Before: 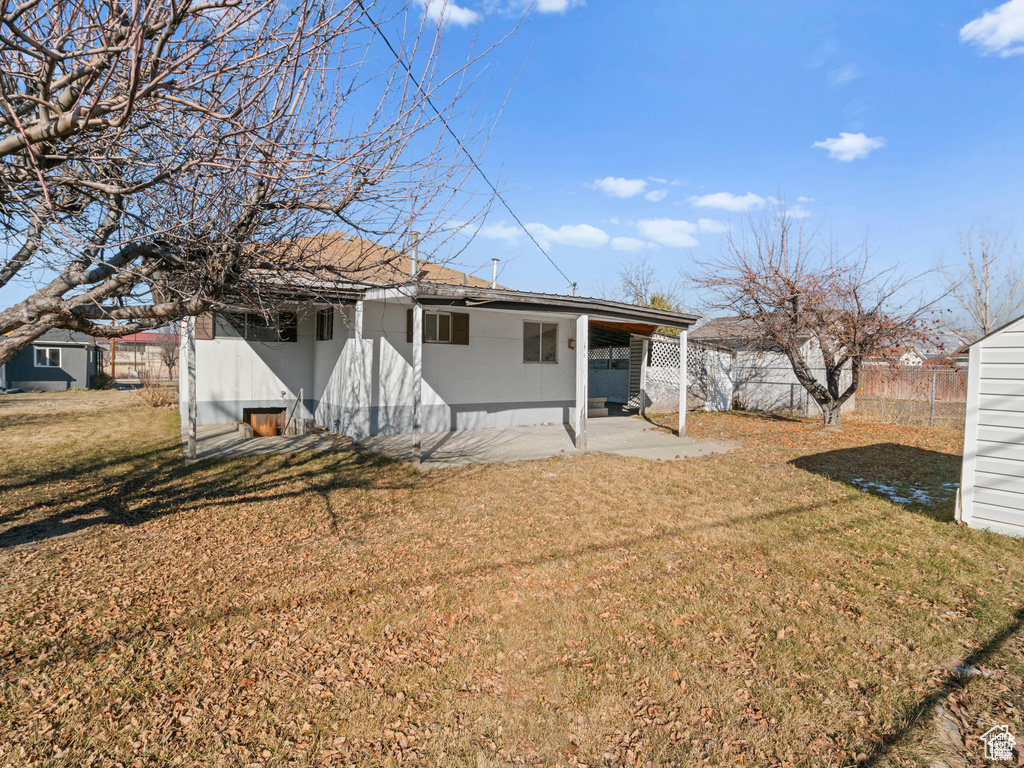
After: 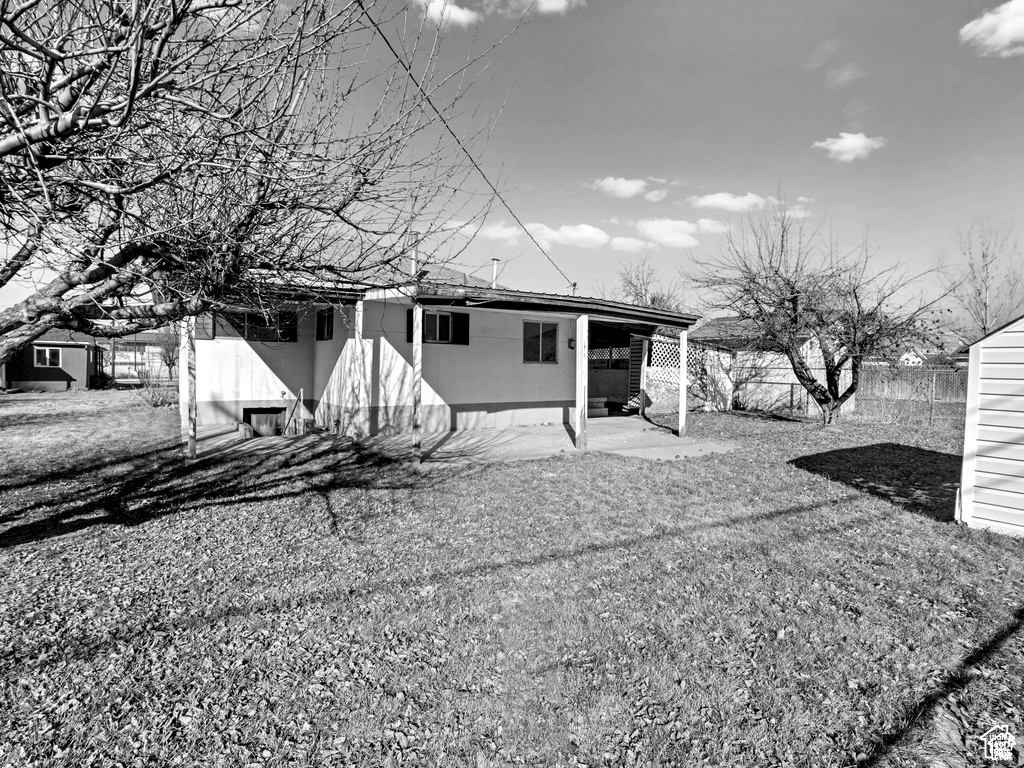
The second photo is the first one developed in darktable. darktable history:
contrast equalizer: y [[0.601, 0.6, 0.598, 0.598, 0.6, 0.601], [0.5 ×6], [0.5 ×6], [0 ×6], [0 ×6]]
monochrome: a 16.06, b 15.48, size 1
